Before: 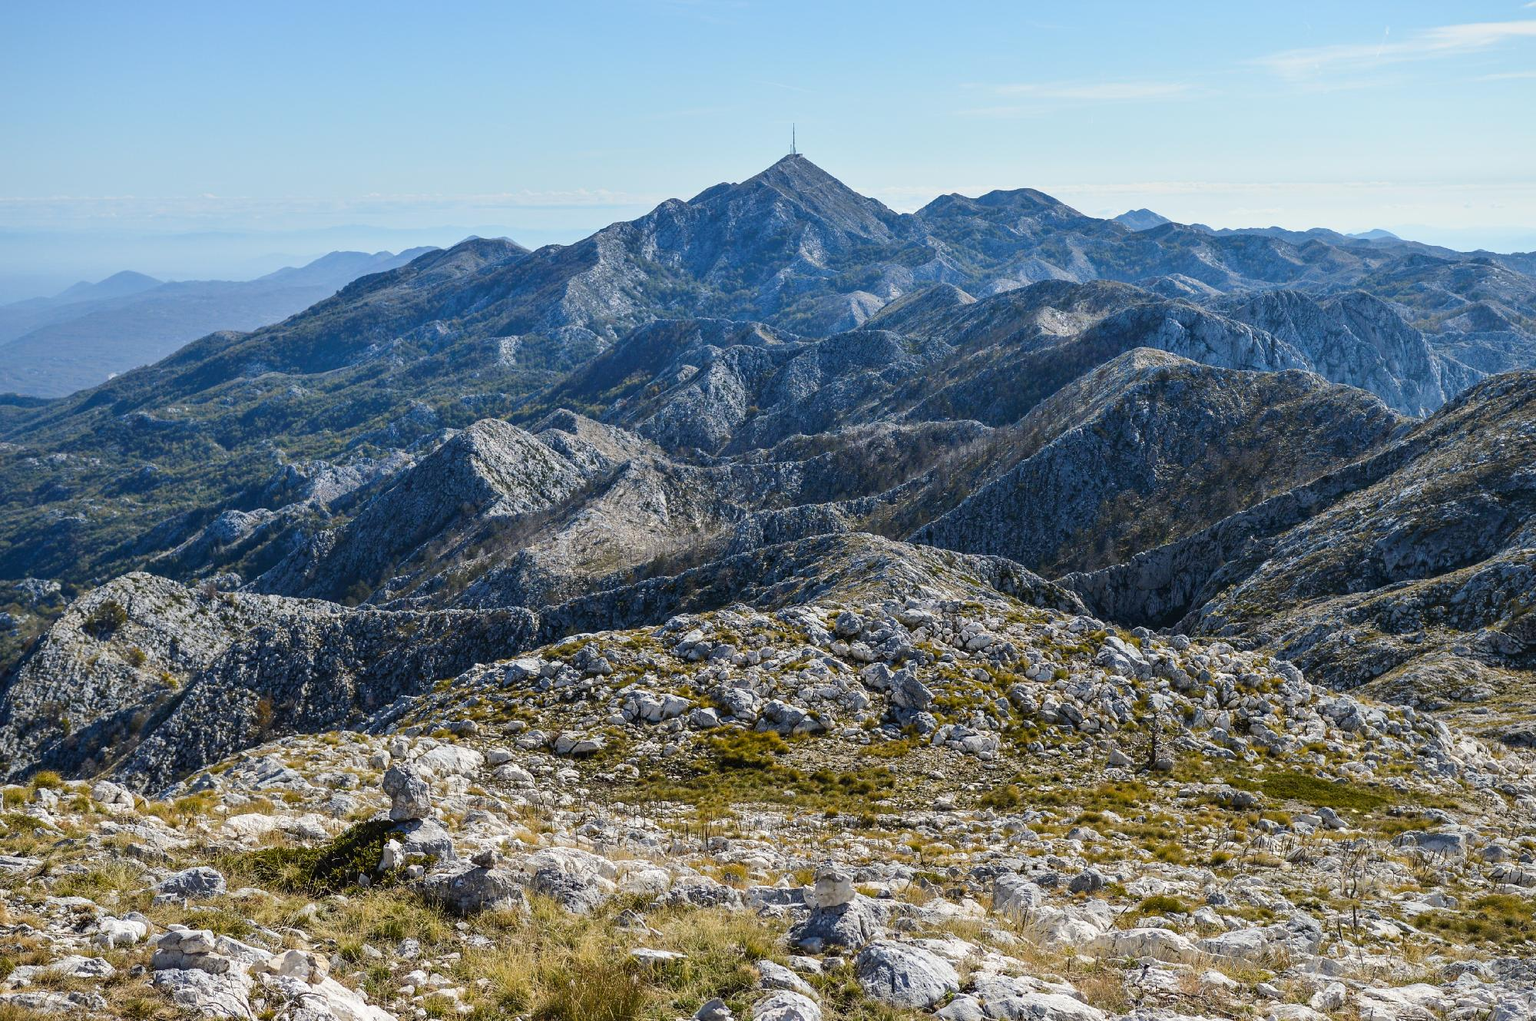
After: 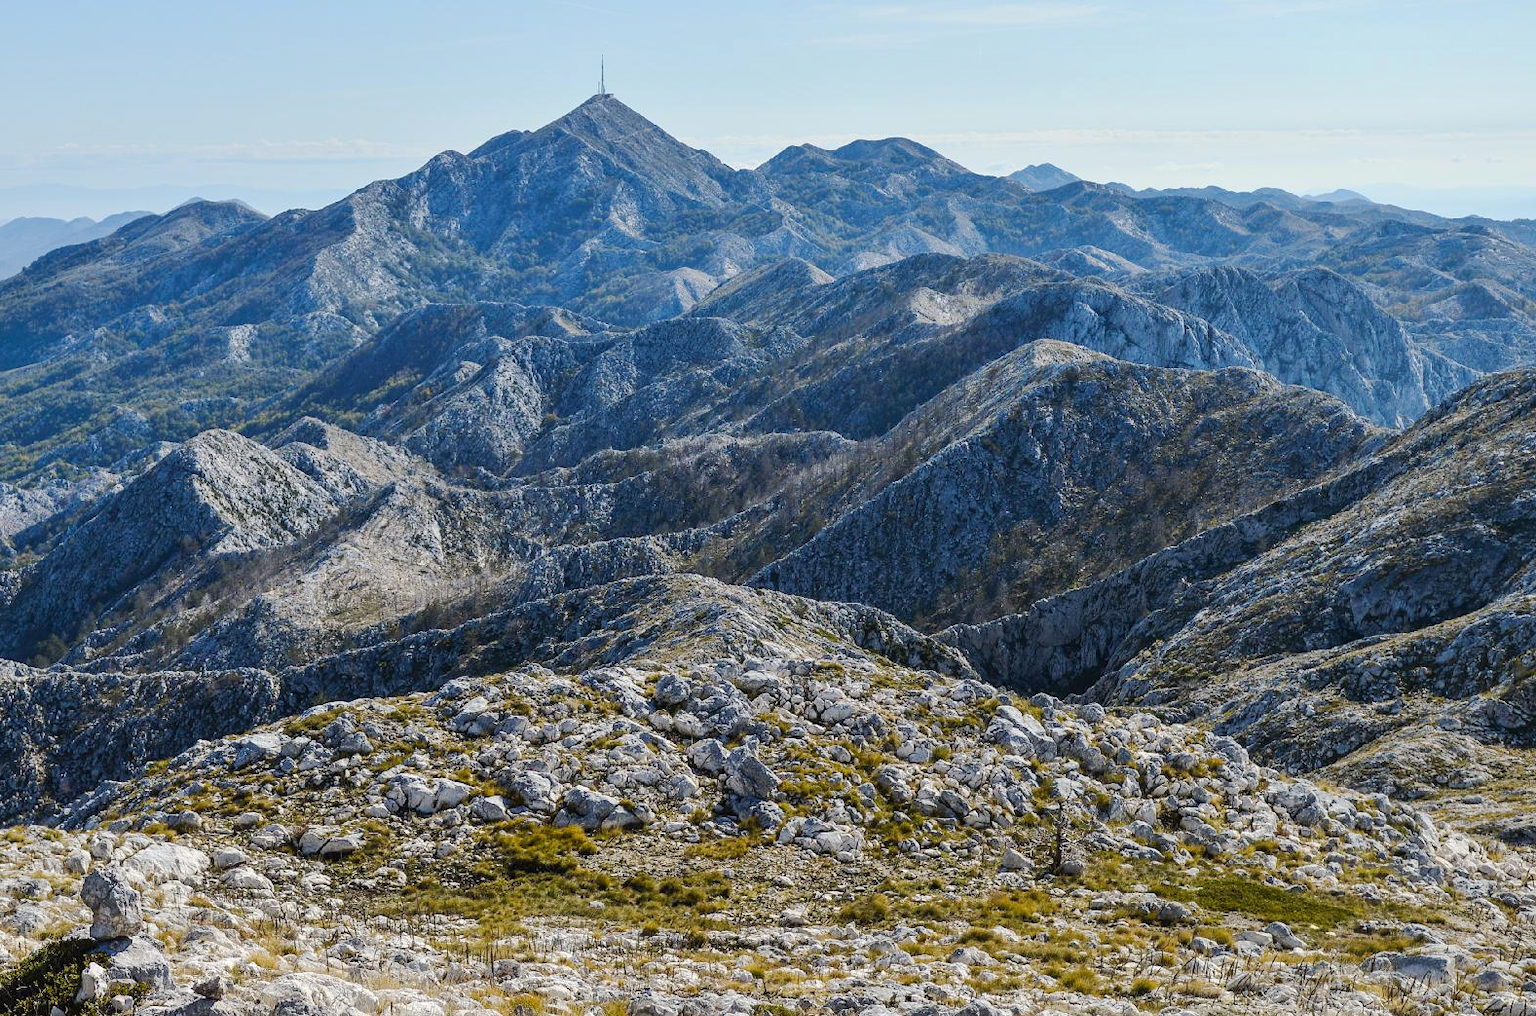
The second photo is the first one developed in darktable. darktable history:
base curve: curves: ch0 [(0, 0) (0.262, 0.32) (0.722, 0.705) (1, 1)], preserve colors none
crop and rotate: left 20.775%, top 7.964%, right 0.344%, bottom 13.461%
